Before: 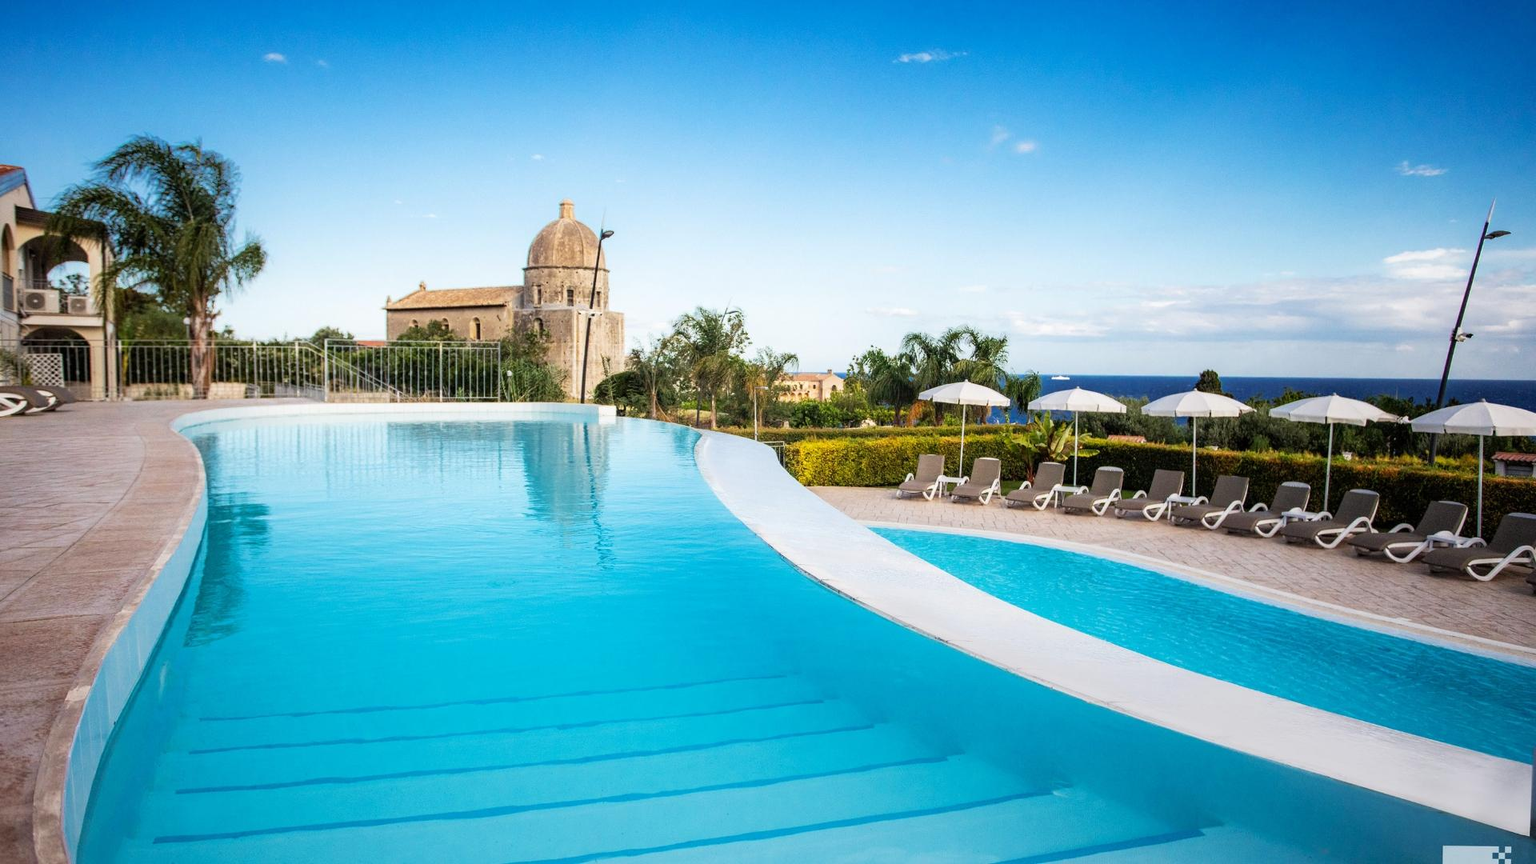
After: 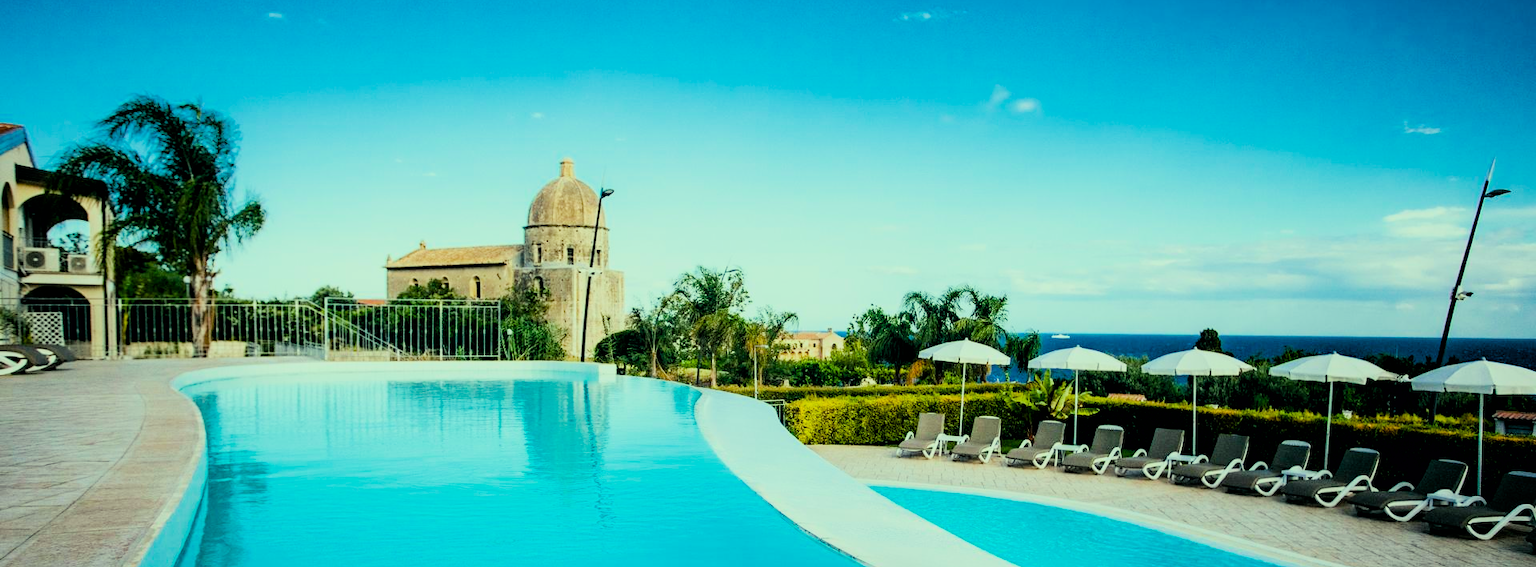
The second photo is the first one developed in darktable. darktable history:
filmic rgb: black relative exposure -6.15 EV, white relative exposure 6.96 EV, hardness 2.23, color science v6 (2022)
color balance rgb: shadows lift › luminance -7.7%, shadows lift › chroma 2.13%, shadows lift › hue 165.27°, power › luminance -7.77%, power › chroma 1.1%, power › hue 215.88°, highlights gain › luminance 15.15%, highlights gain › chroma 7%, highlights gain › hue 125.57°, global offset › luminance -0.33%, global offset › chroma 0.11%, global offset › hue 165.27°, perceptual saturation grading › global saturation 24.42%, perceptual saturation grading › highlights -24.42%, perceptual saturation grading › mid-tones 24.42%, perceptual saturation grading › shadows 40%, perceptual brilliance grading › global brilliance -5%, perceptual brilliance grading › highlights 24.42%, perceptual brilliance grading › mid-tones 7%, perceptual brilliance grading › shadows -5%
crop and rotate: top 4.848%, bottom 29.503%
